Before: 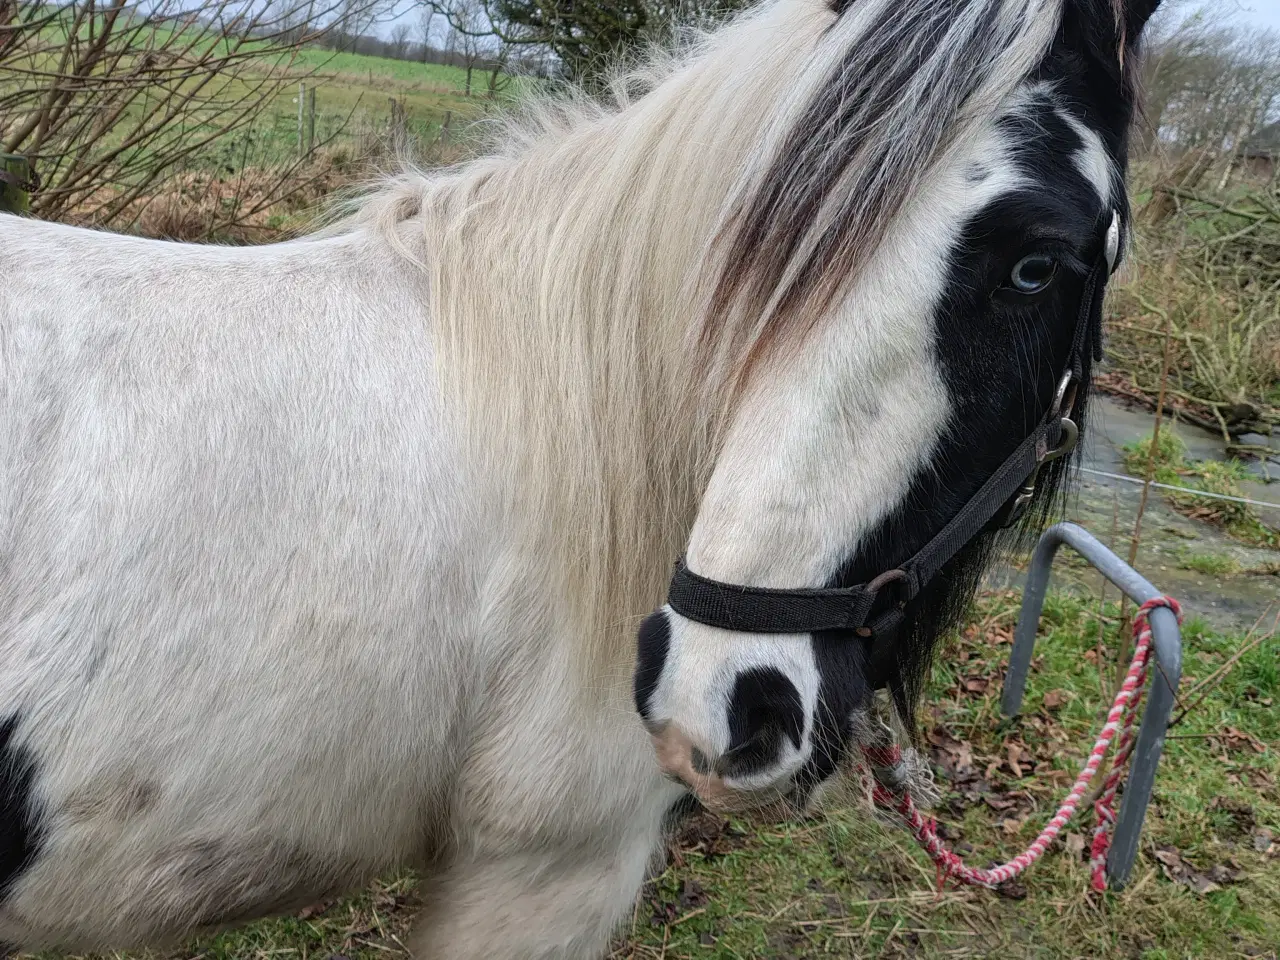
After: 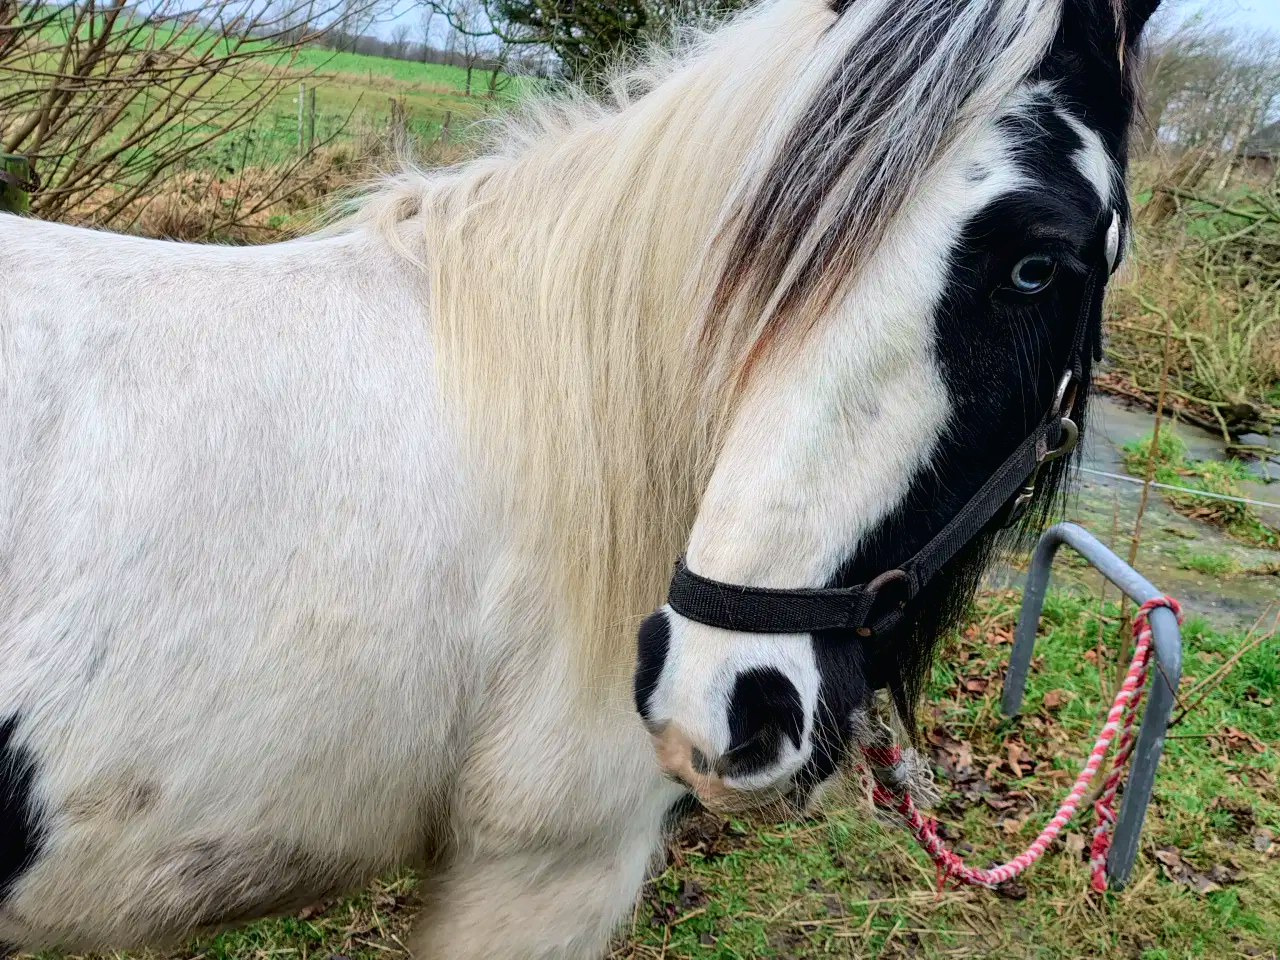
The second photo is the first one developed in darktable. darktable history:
tone curve: curves: ch0 [(0, 0.013) (0.054, 0.018) (0.205, 0.197) (0.289, 0.309) (0.382, 0.437) (0.475, 0.552) (0.666, 0.743) (0.791, 0.85) (1, 0.998)]; ch1 [(0, 0) (0.394, 0.338) (0.449, 0.404) (0.499, 0.498) (0.526, 0.528) (0.543, 0.564) (0.589, 0.633) (0.66, 0.687) (0.783, 0.804) (1, 1)]; ch2 [(0, 0) (0.304, 0.31) (0.403, 0.399) (0.441, 0.421) (0.474, 0.466) (0.498, 0.496) (0.524, 0.538) (0.555, 0.584) (0.633, 0.665) (0.7, 0.711) (1, 1)], color space Lab, independent channels, preserve colors none
shadows and highlights: shadows 4.1, highlights -17.6, soften with gaussian
